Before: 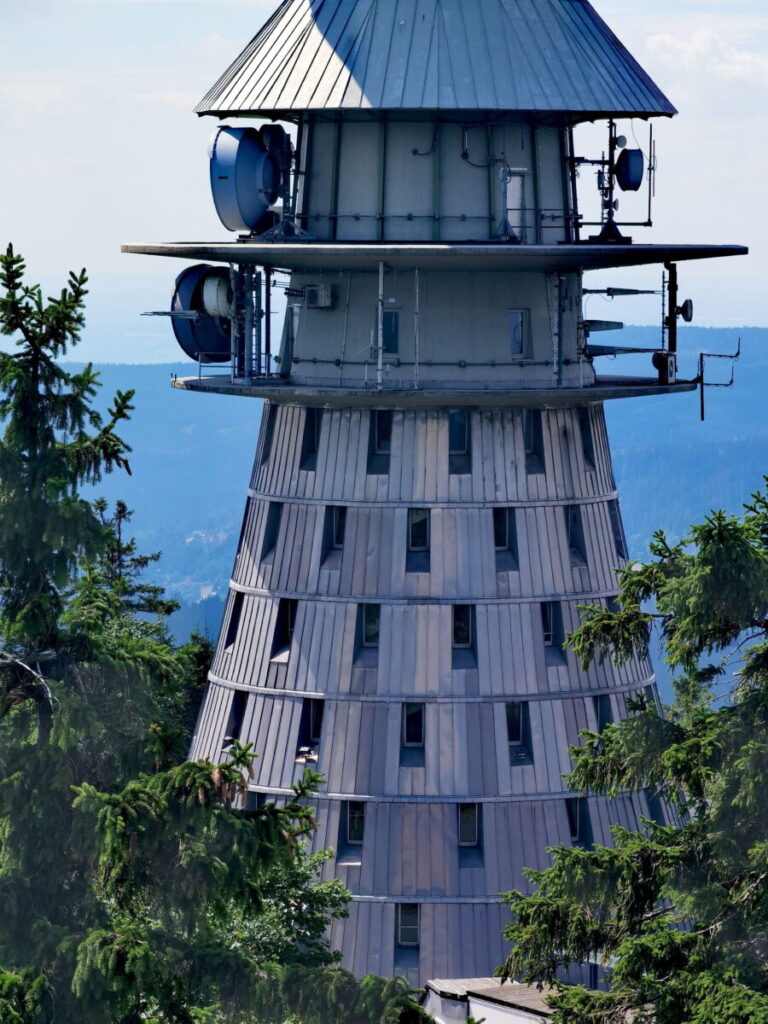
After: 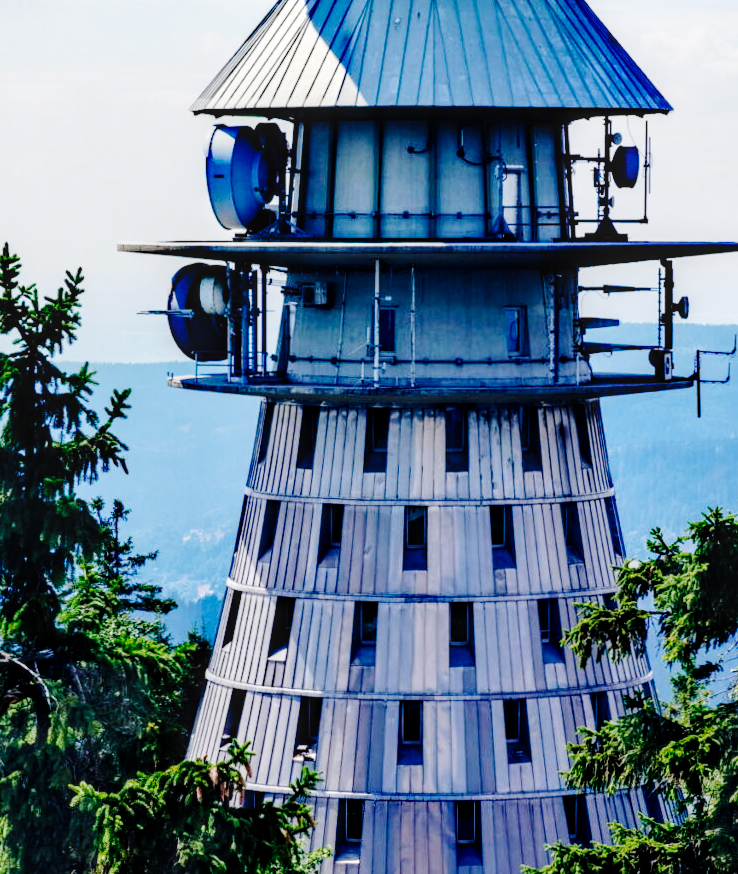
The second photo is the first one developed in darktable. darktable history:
base curve: curves: ch0 [(0, 0) (0.036, 0.01) (0.123, 0.254) (0.258, 0.504) (0.507, 0.748) (1, 1)], preserve colors none
crop and rotate: angle 0.2°, left 0.275%, right 3.127%, bottom 14.18%
local contrast: detail 130%
fill light: on, module defaults
